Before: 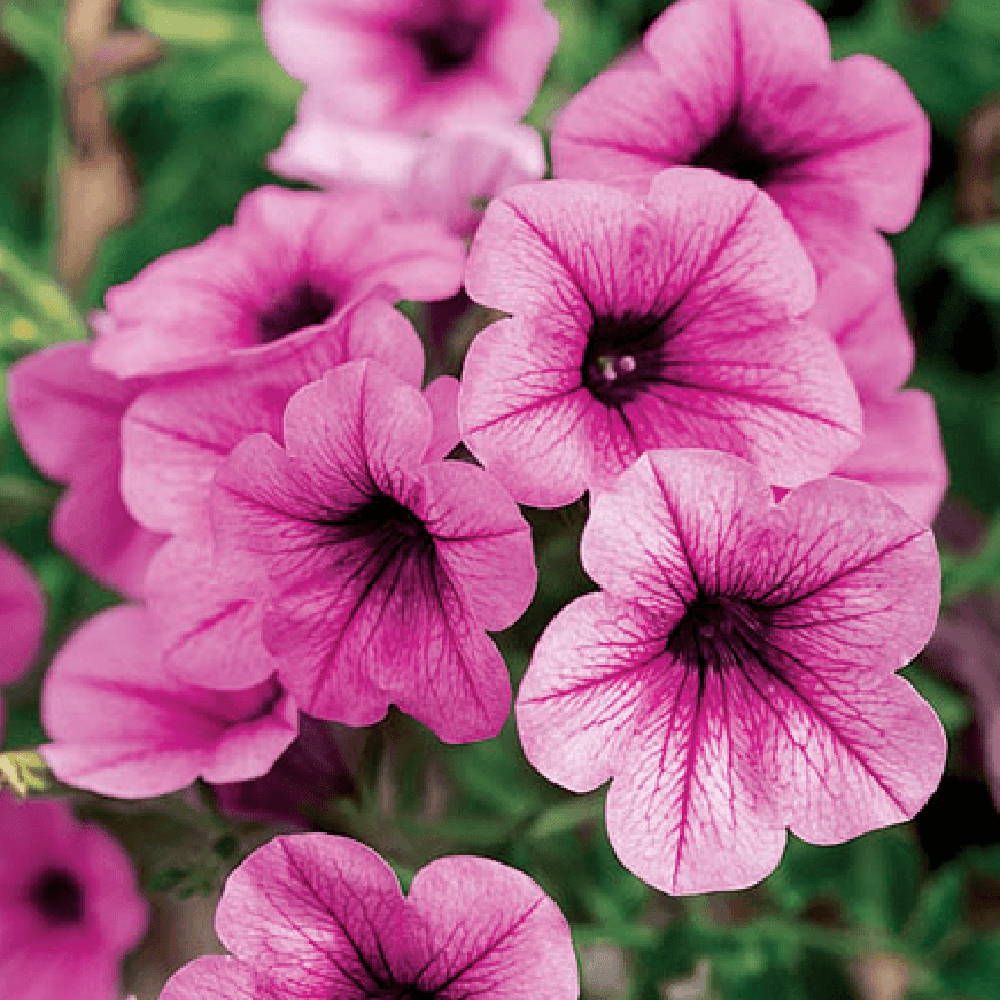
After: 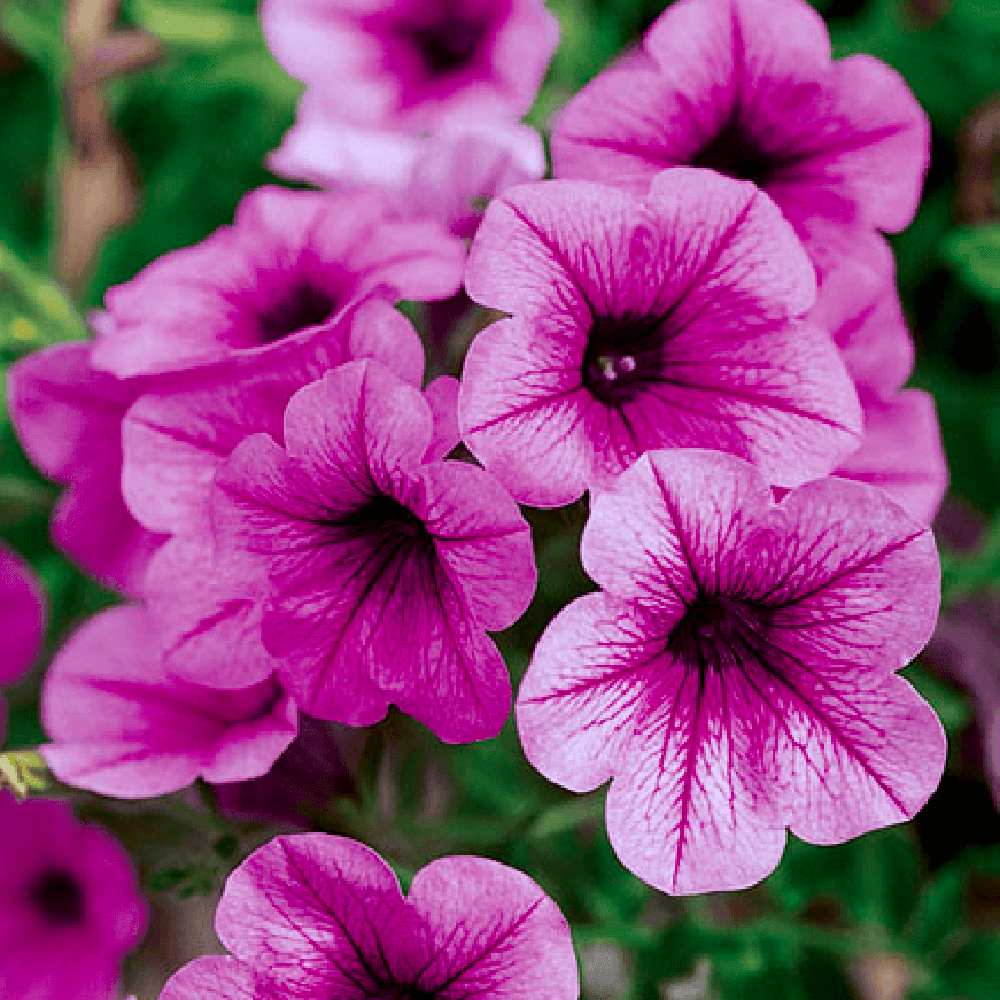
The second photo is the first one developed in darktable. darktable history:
white balance: red 0.954, blue 1.079
color balance rgb: linear chroma grading › shadows 16%, perceptual saturation grading › global saturation 8%, perceptual saturation grading › shadows 4%, perceptual brilliance grading › global brilliance 2%, perceptual brilliance grading › highlights 8%, perceptual brilliance grading › shadows -4%, global vibrance 16%, saturation formula JzAzBz (2021)
shadows and highlights: radius 121.13, shadows 21.4, white point adjustment -9.72, highlights -14.39, soften with gaussian
